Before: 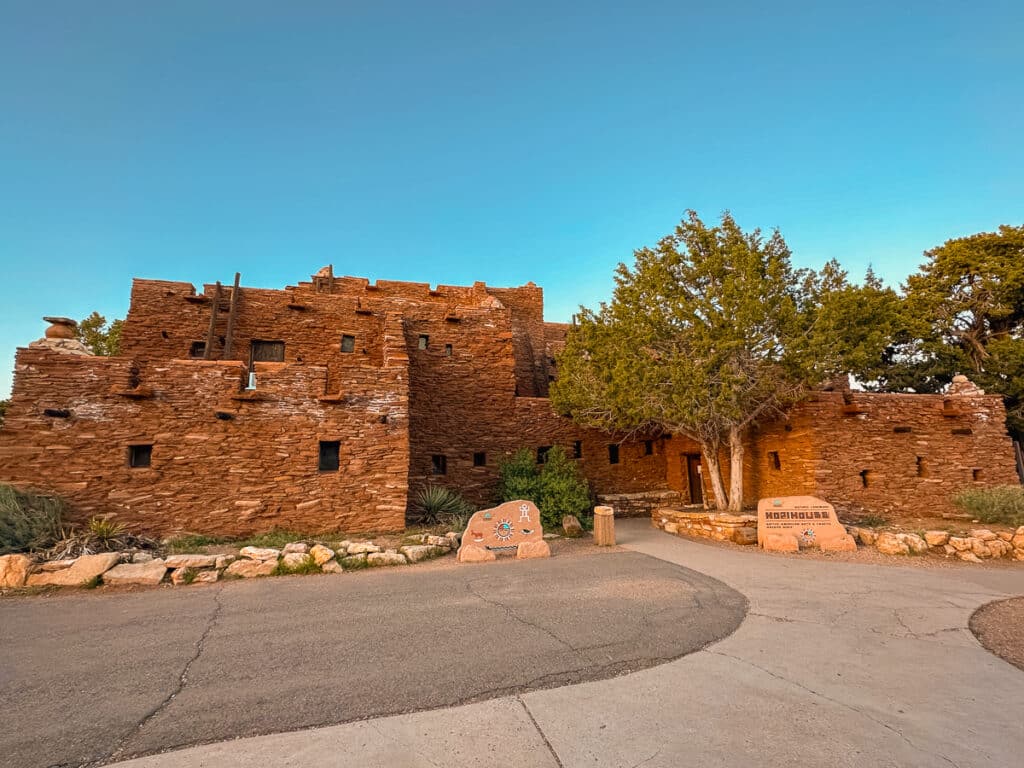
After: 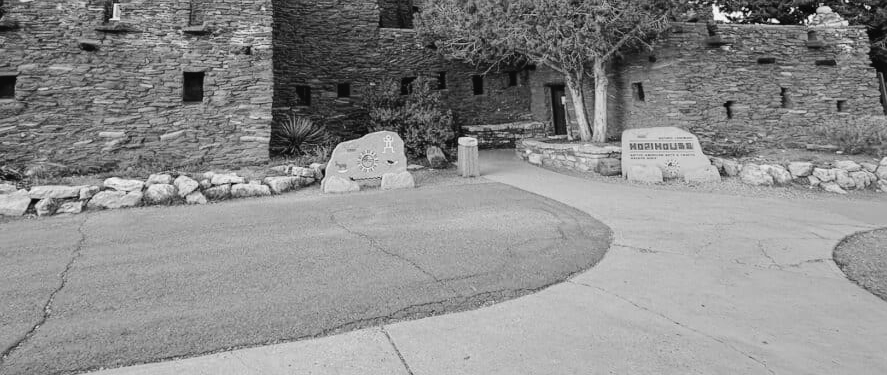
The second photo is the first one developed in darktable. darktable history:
tone curve: curves: ch0 [(0, 0) (0.003, 0.035) (0.011, 0.035) (0.025, 0.035) (0.044, 0.046) (0.069, 0.063) (0.1, 0.084) (0.136, 0.123) (0.177, 0.174) (0.224, 0.232) (0.277, 0.304) (0.335, 0.387) (0.399, 0.476) (0.468, 0.566) (0.543, 0.639) (0.623, 0.714) (0.709, 0.776) (0.801, 0.851) (0.898, 0.921) (1, 1)], preserve colors none
monochrome: a 16.06, b 15.48, size 1
crop and rotate: left 13.306%, top 48.129%, bottom 2.928%
